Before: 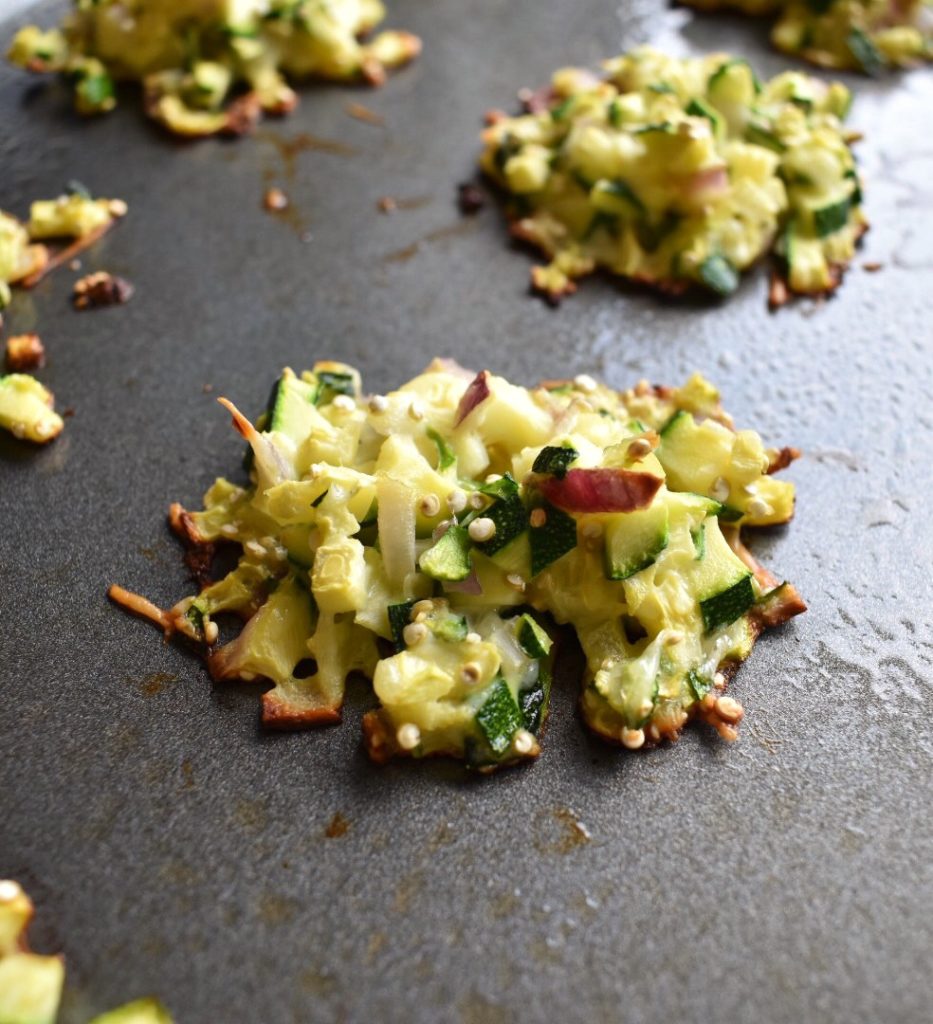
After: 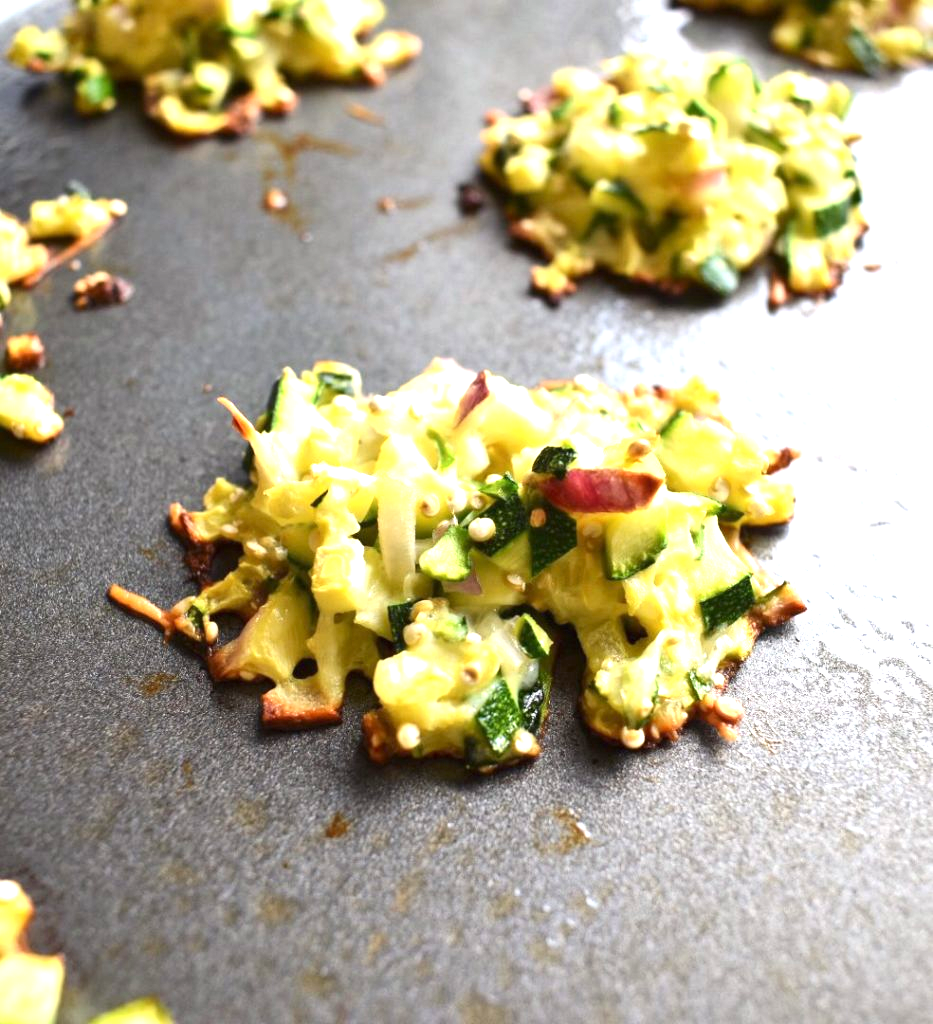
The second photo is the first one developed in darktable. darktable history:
contrast brightness saturation: contrast 0.1, brightness 0.02, saturation 0.02
exposure: exposure 1.137 EV, compensate highlight preservation false
